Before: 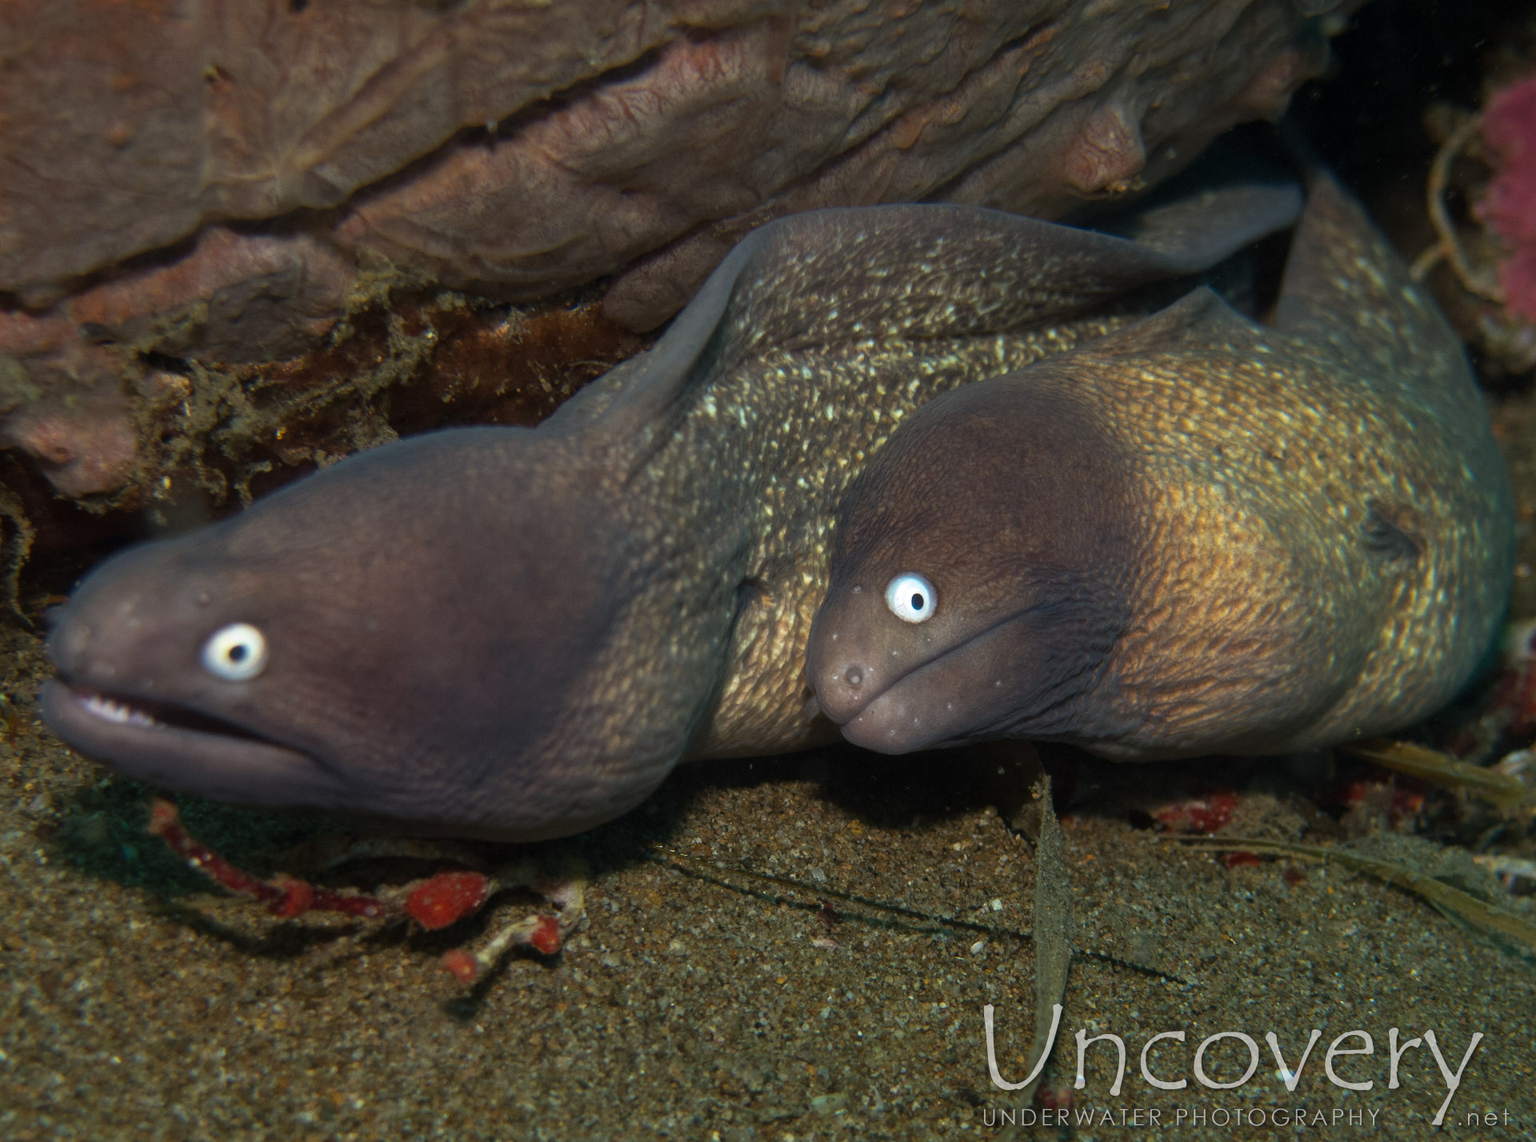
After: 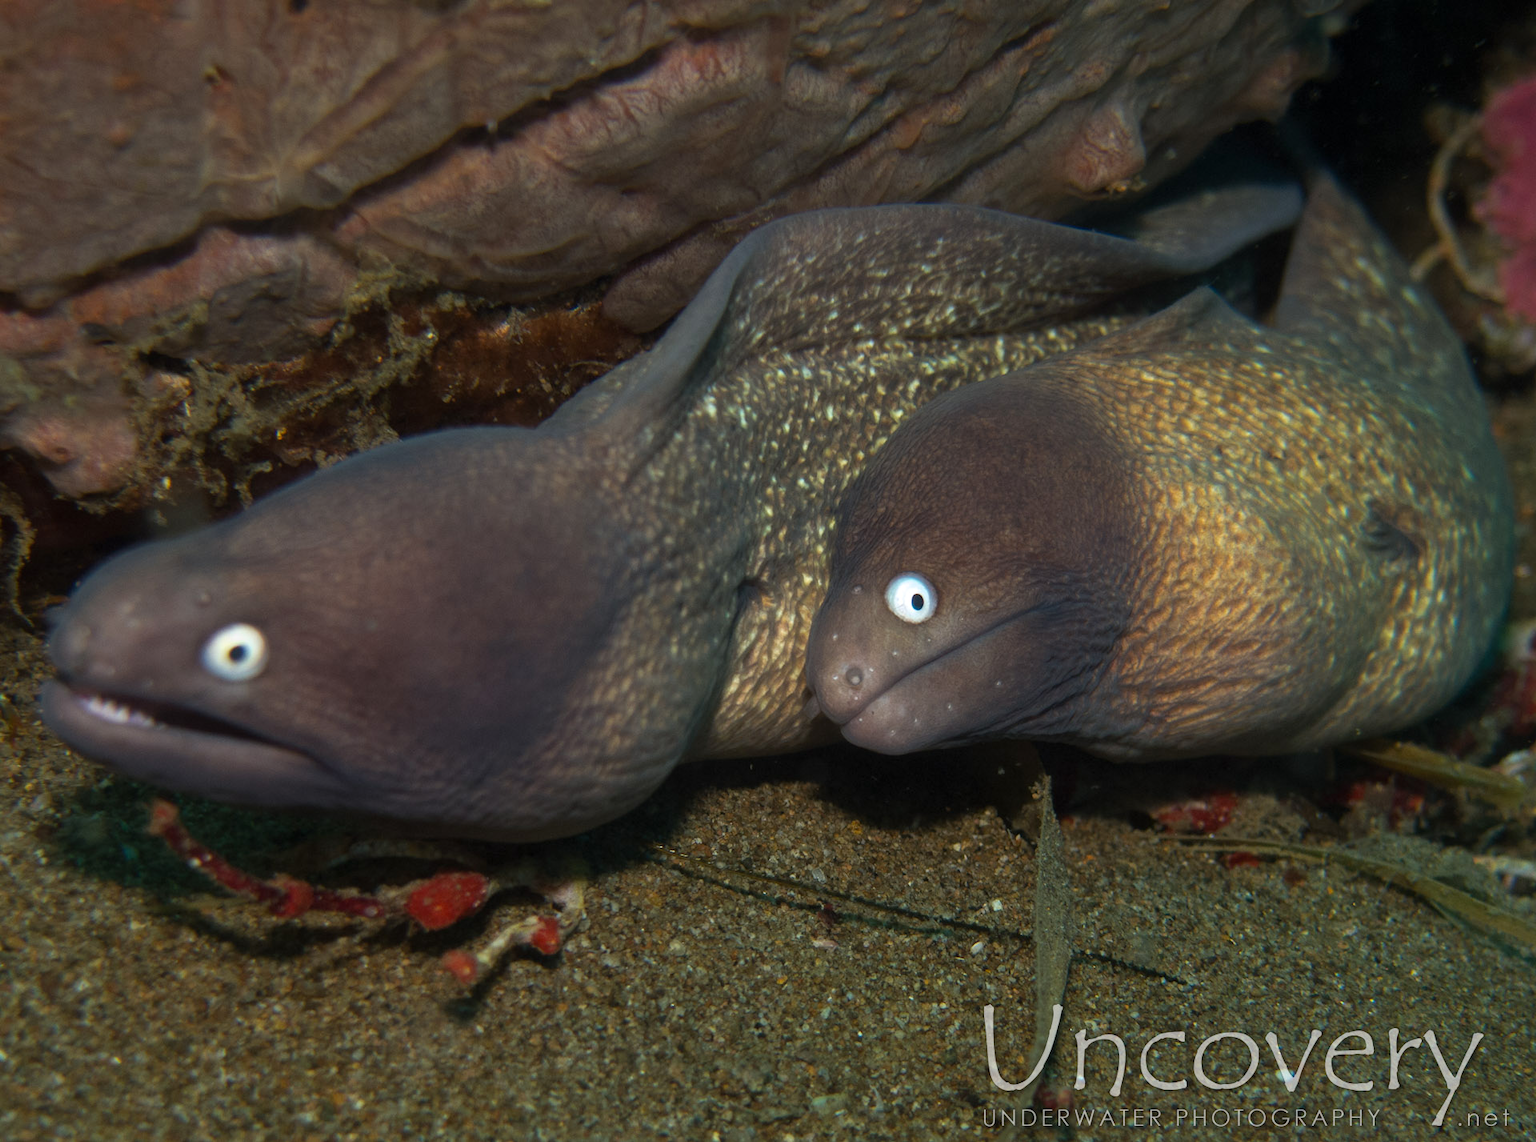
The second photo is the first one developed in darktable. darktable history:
tone equalizer: -7 EV 0.135 EV
color correction: highlights b* -0.062, saturation 1.06
